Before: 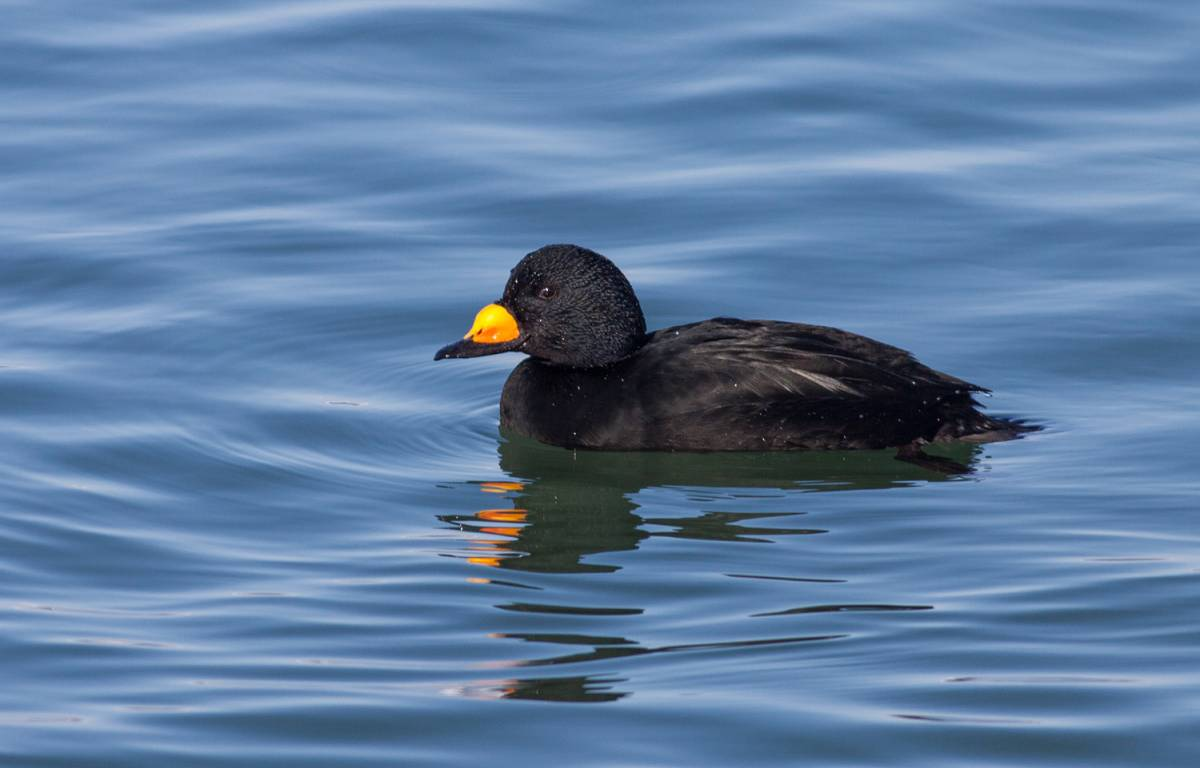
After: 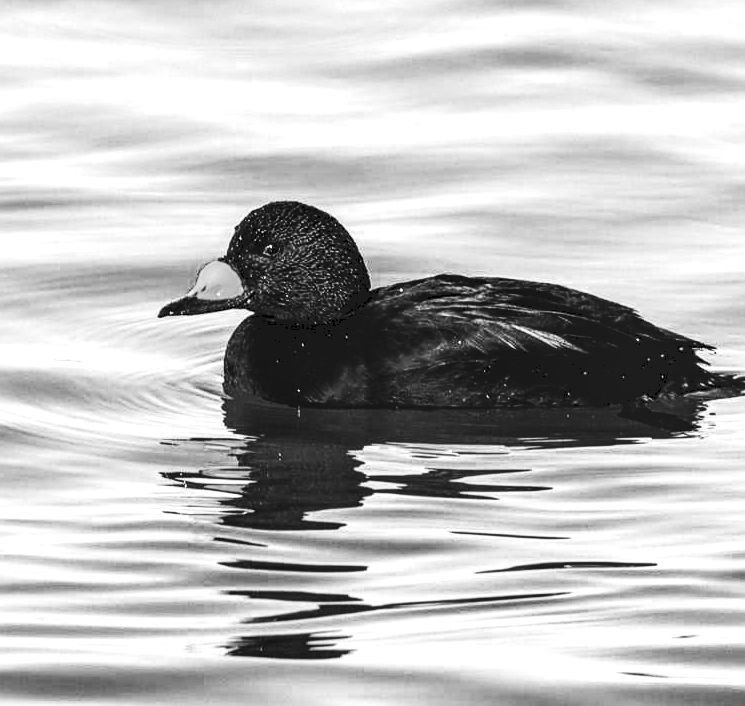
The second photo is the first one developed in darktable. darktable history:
sharpen: on, module defaults
crop and rotate: left 23.049%, top 5.624%, right 14.849%, bottom 2.339%
local contrast: highlights 60%, shadows 59%, detail 160%
contrast brightness saturation: contrast 0.199, brightness 0.16, saturation 0.221
color zones: curves: ch0 [(0, 0.613) (0.01, 0.613) (0.245, 0.448) (0.498, 0.529) (0.642, 0.665) (0.879, 0.777) (0.99, 0.613)]; ch1 [(0, 0) (0.143, 0) (0.286, 0) (0.429, 0) (0.571, 0) (0.714, 0) (0.857, 0)]
tone curve: curves: ch0 [(0, 0) (0.003, 0.17) (0.011, 0.17) (0.025, 0.17) (0.044, 0.168) (0.069, 0.167) (0.1, 0.173) (0.136, 0.181) (0.177, 0.199) (0.224, 0.226) (0.277, 0.271) (0.335, 0.333) (0.399, 0.419) (0.468, 0.52) (0.543, 0.621) (0.623, 0.716) (0.709, 0.795) (0.801, 0.867) (0.898, 0.914) (1, 1)], preserve colors none
